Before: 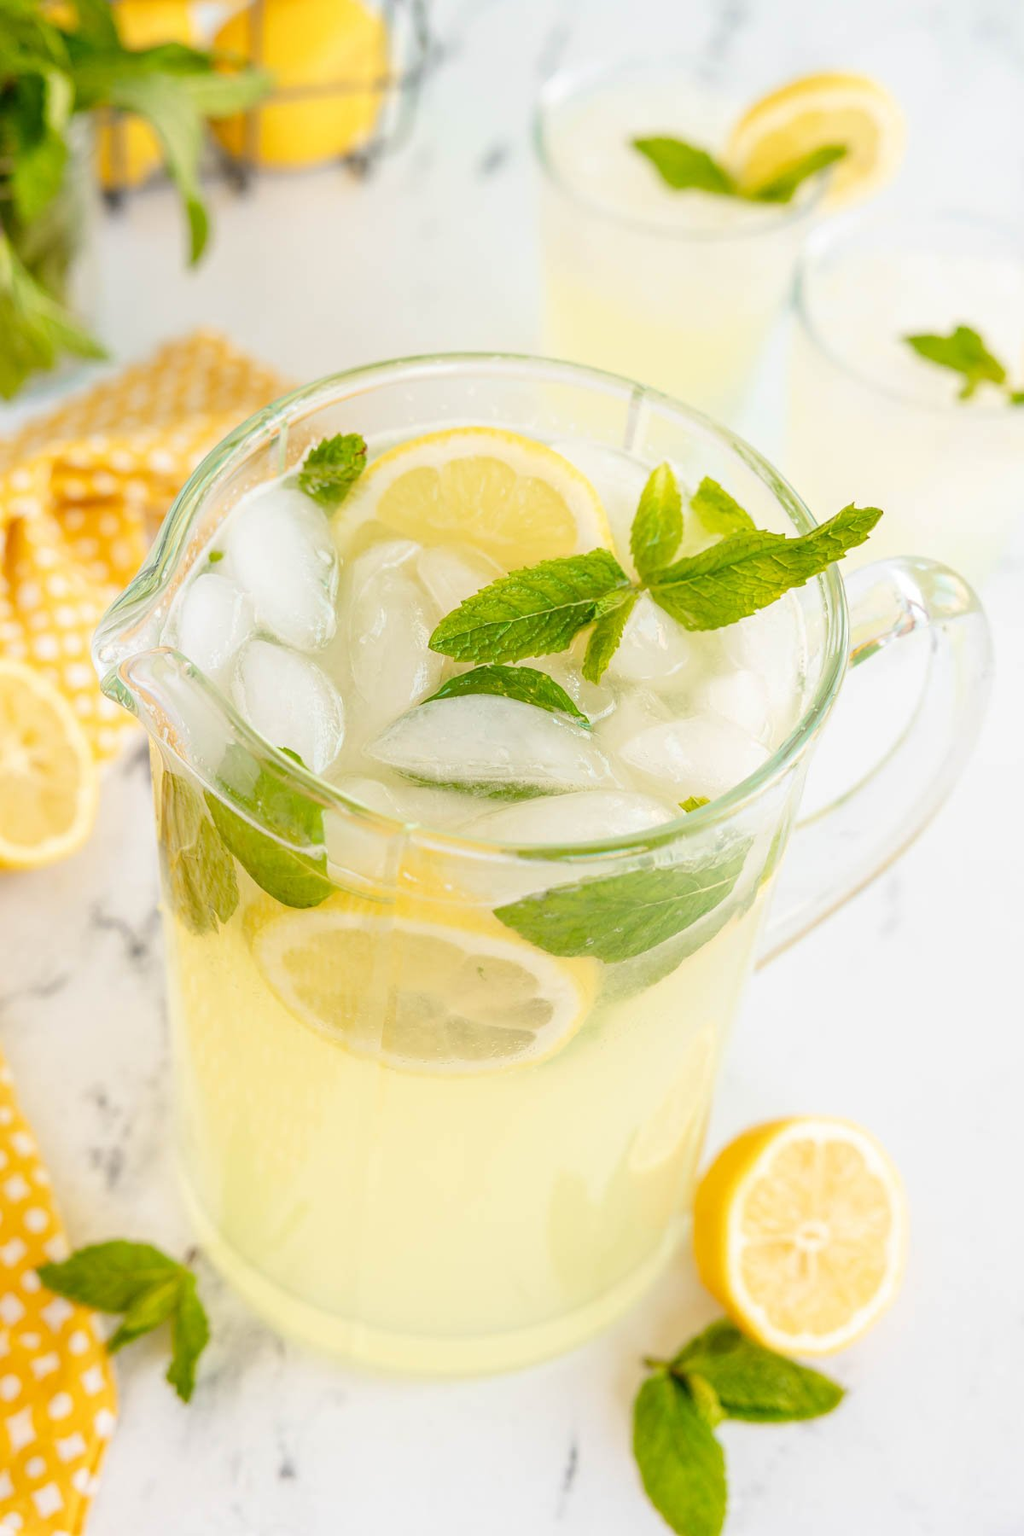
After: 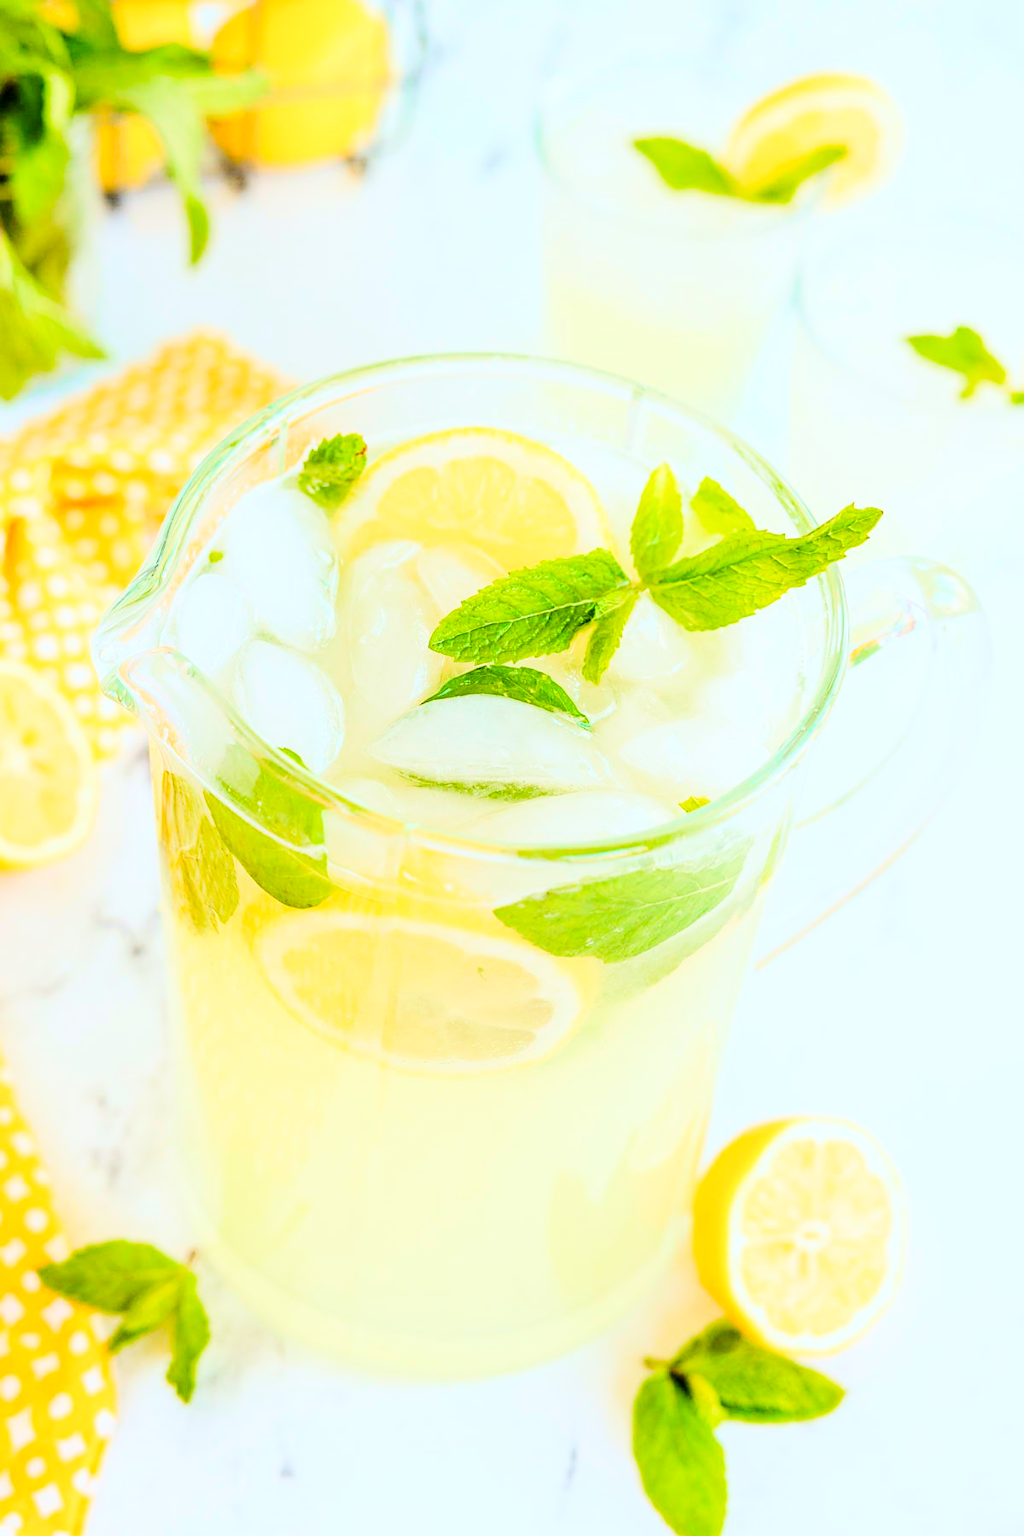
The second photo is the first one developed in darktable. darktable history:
color balance rgb: global offset › luminance -0.468%, perceptual saturation grading › global saturation 15.387%, perceptual saturation grading › highlights -19.234%, perceptual saturation grading › shadows 20.618%, perceptual brilliance grading › global brilliance -0.619%, perceptual brilliance grading › highlights -0.839%, perceptual brilliance grading › mid-tones -1.065%, perceptual brilliance grading › shadows -0.756%, global vibrance 20%
velvia: on, module defaults
tone curve: curves: ch0 [(0, 0) (0.004, 0) (0.133, 0.071) (0.325, 0.456) (0.832, 0.957) (1, 1)], color space Lab, linked channels, preserve colors none
haze removal: compatibility mode true, adaptive false
color correction: highlights a* -4.21, highlights b* -10.6
sharpen: amount 0.215
